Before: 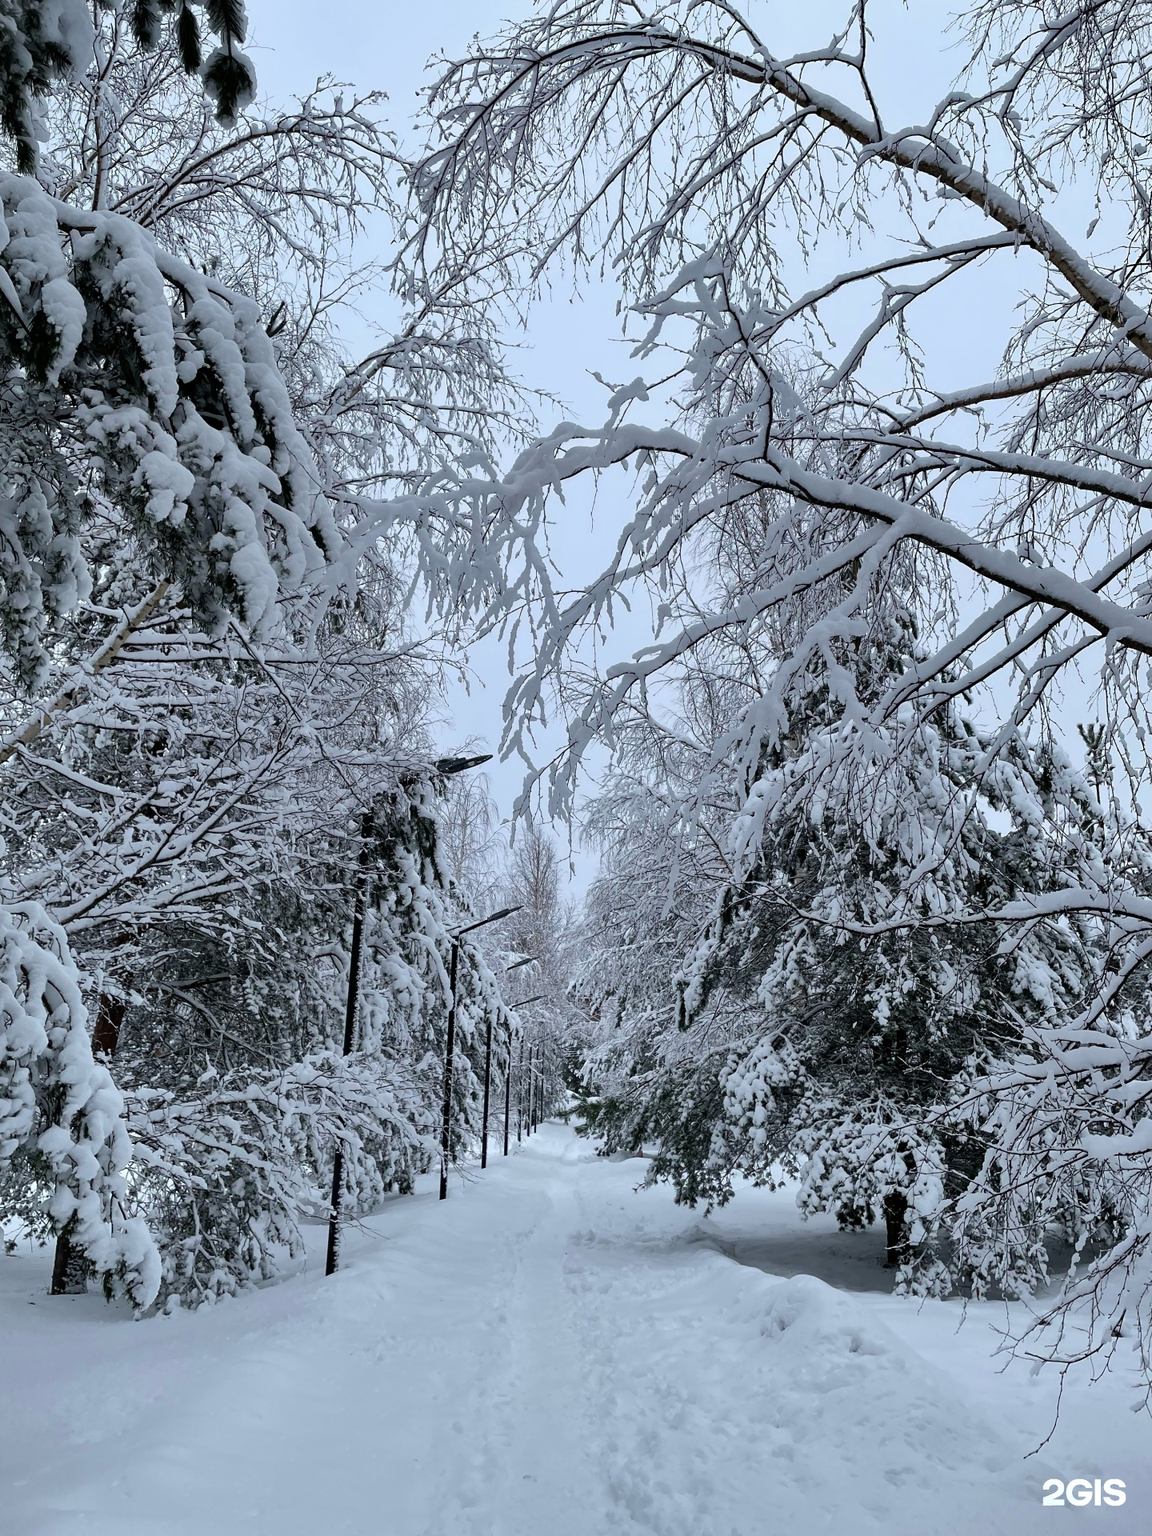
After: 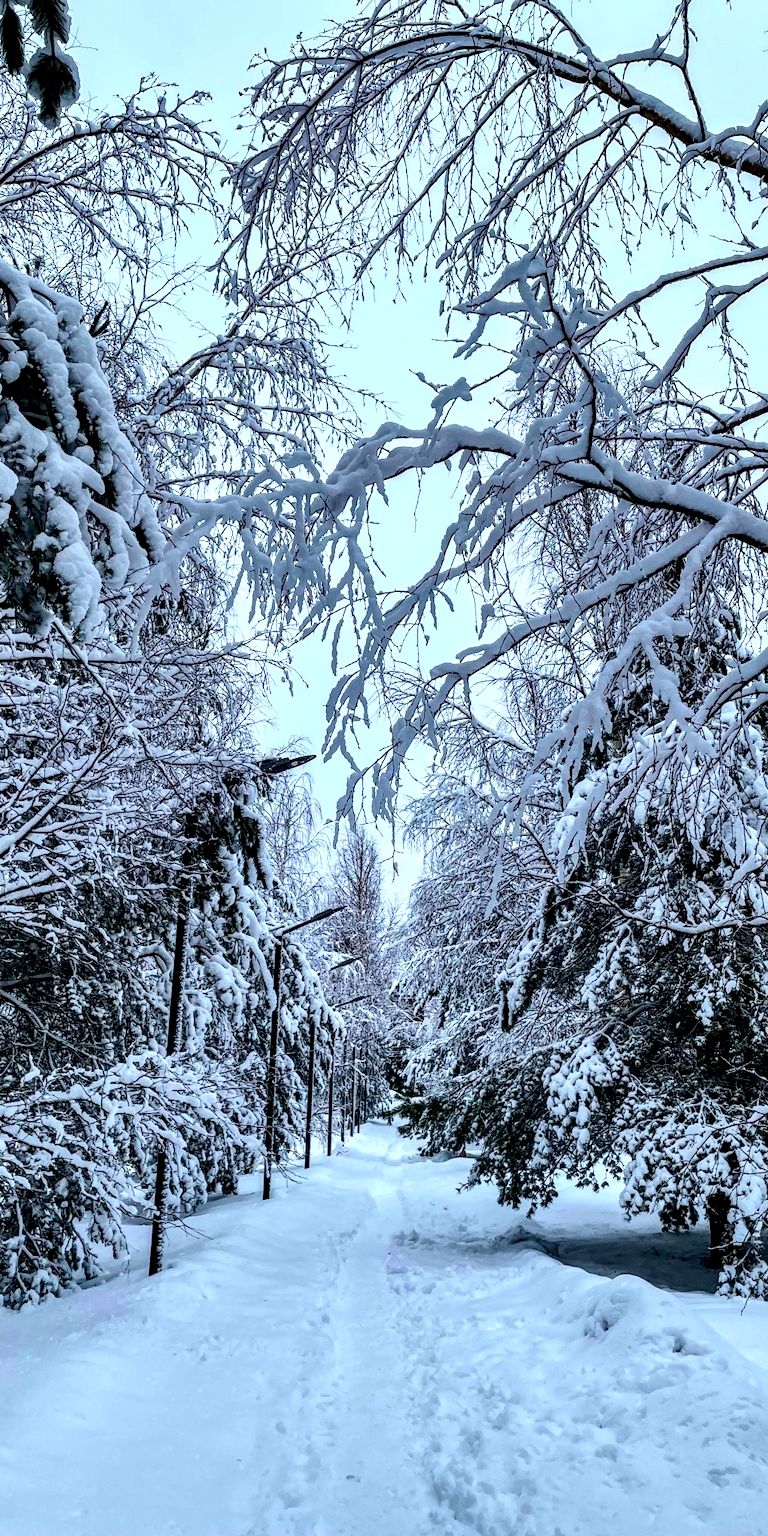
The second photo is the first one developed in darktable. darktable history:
crop: left 15.415%, right 17.852%
local contrast: highlights 17%, detail 188%
color balance rgb: perceptual saturation grading › global saturation 36.763%, perceptual saturation grading › shadows 34.546%, perceptual brilliance grading › highlights 13.532%, perceptual brilliance grading › mid-tones 8.79%, perceptual brilliance grading › shadows -16.63%, contrast -9.693%
contrast brightness saturation: contrast 0.165, saturation 0.334
